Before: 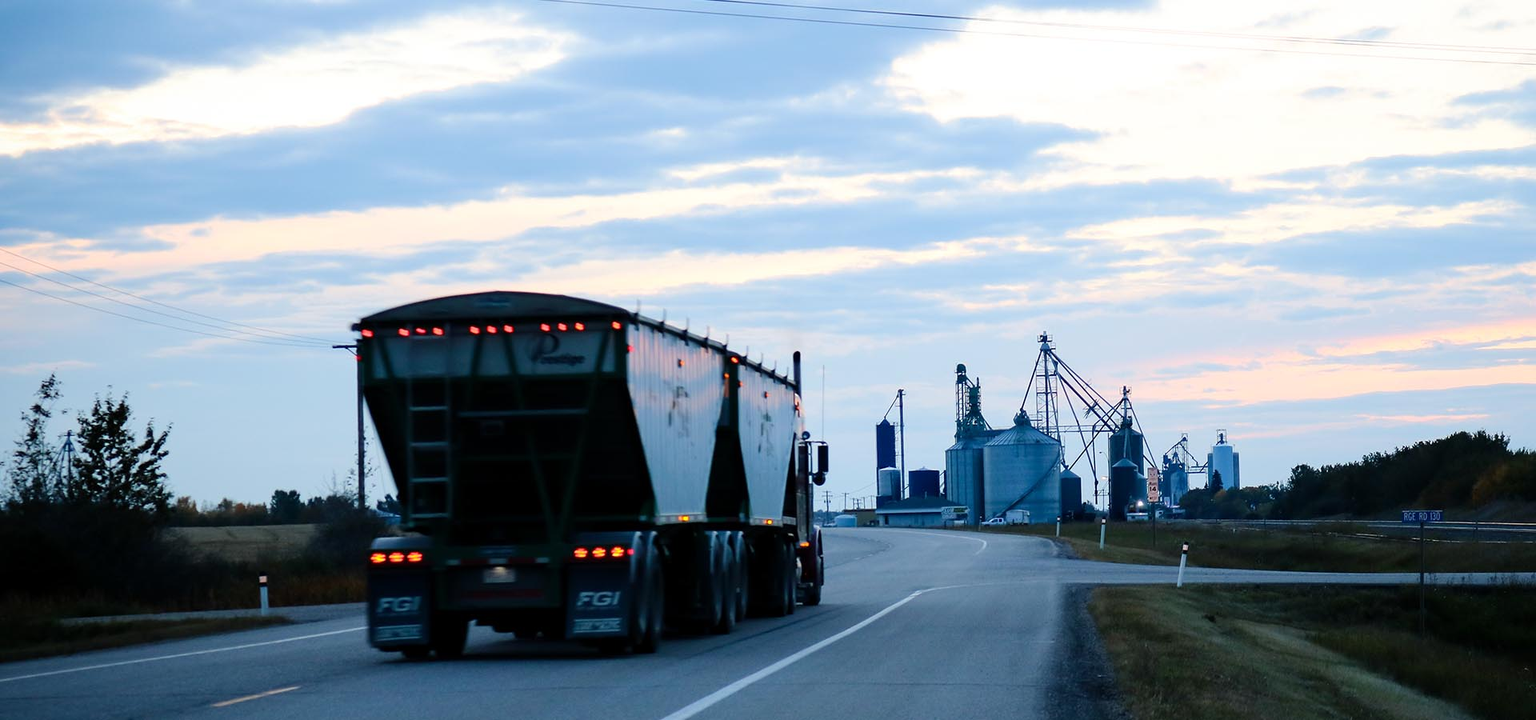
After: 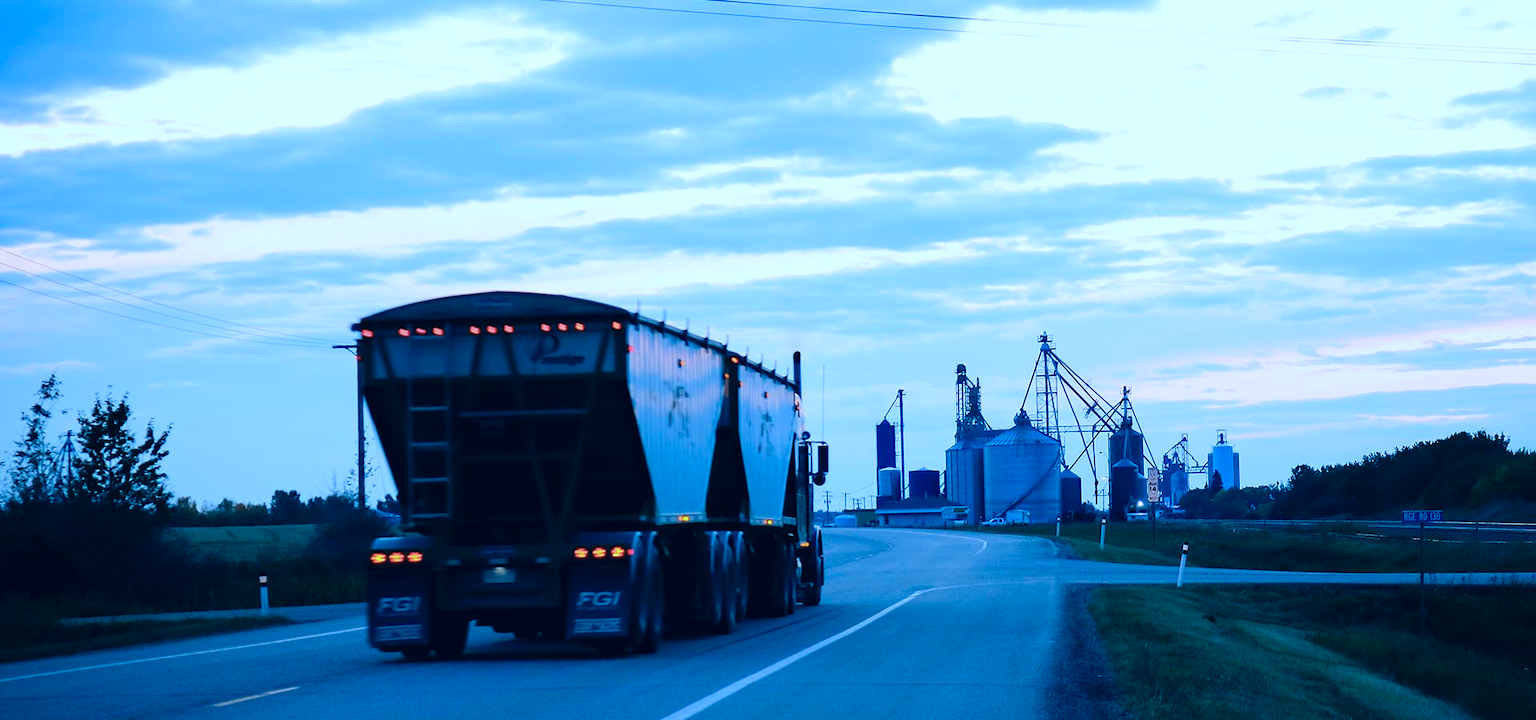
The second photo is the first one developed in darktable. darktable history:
color correction: highlights a* 10.32, highlights b* 14.66, shadows a* -9.59, shadows b* -15.02
color calibration: illuminant custom, x 0.432, y 0.395, temperature 3098 K
